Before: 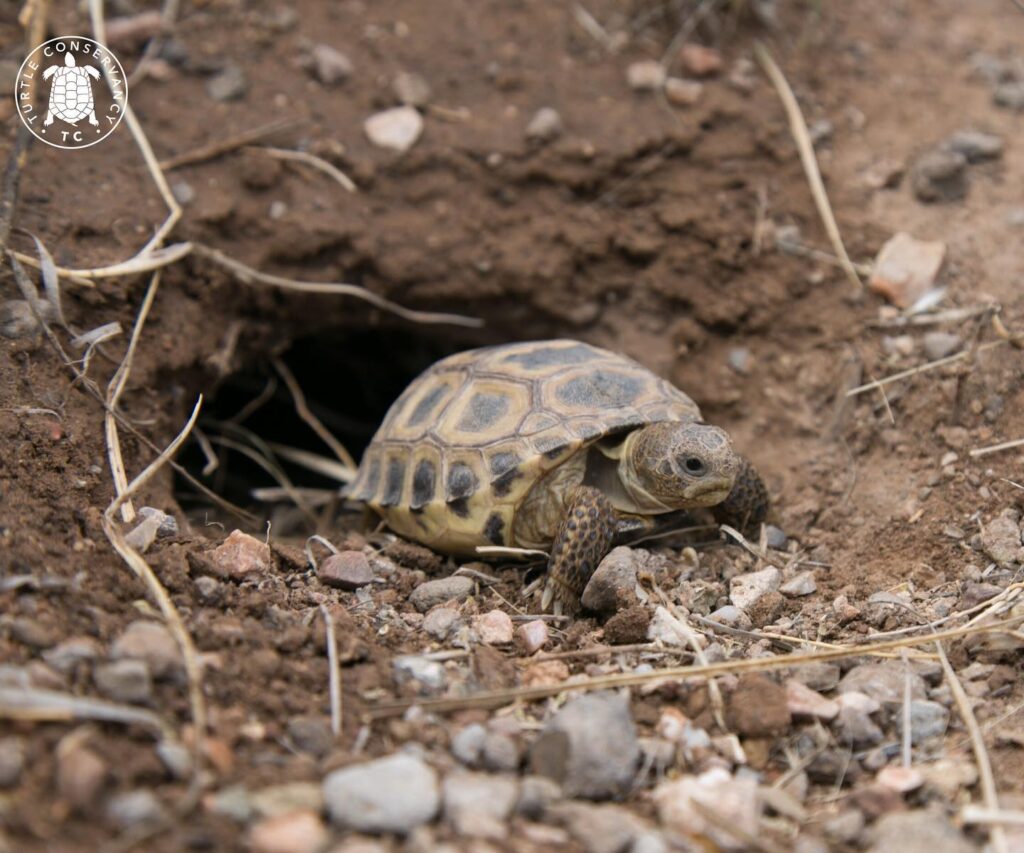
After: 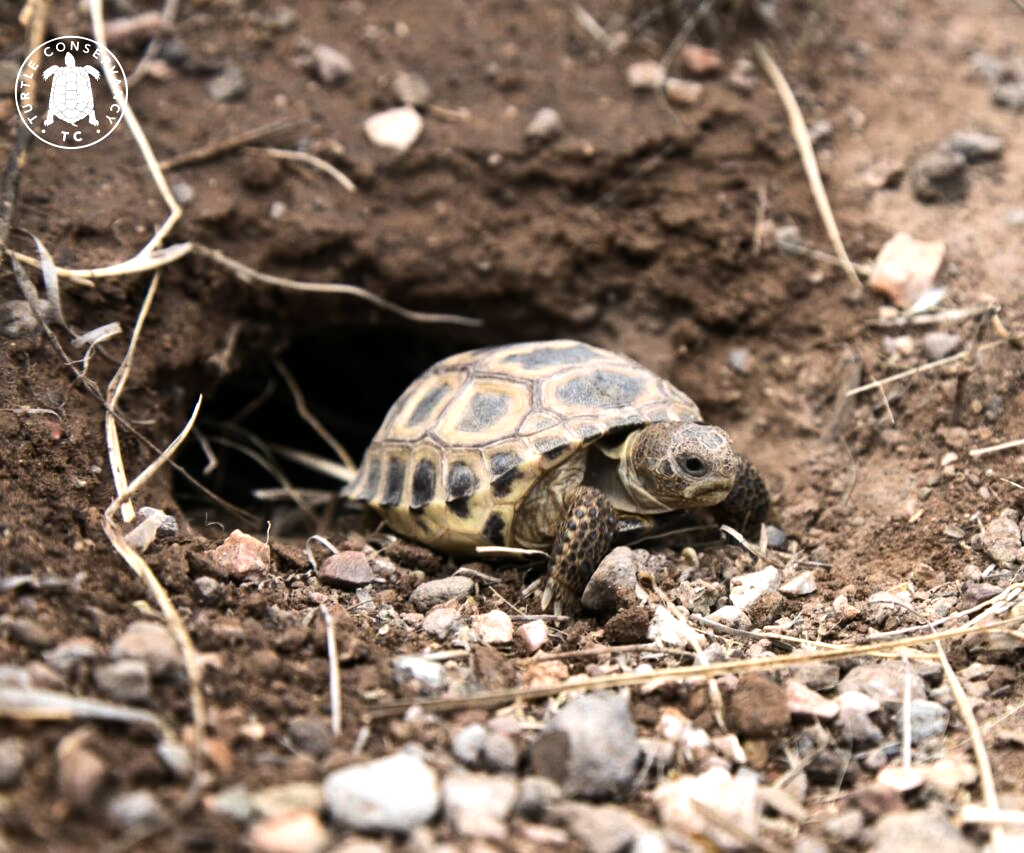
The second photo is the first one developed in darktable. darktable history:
tone equalizer: -8 EV -1.08 EV, -7 EV -1.01 EV, -6 EV -0.867 EV, -5 EV -0.578 EV, -3 EV 0.578 EV, -2 EV 0.867 EV, -1 EV 1.01 EV, +0 EV 1.08 EV, edges refinement/feathering 500, mask exposure compensation -1.57 EV, preserve details no
exposure: exposure -0.05 EV
